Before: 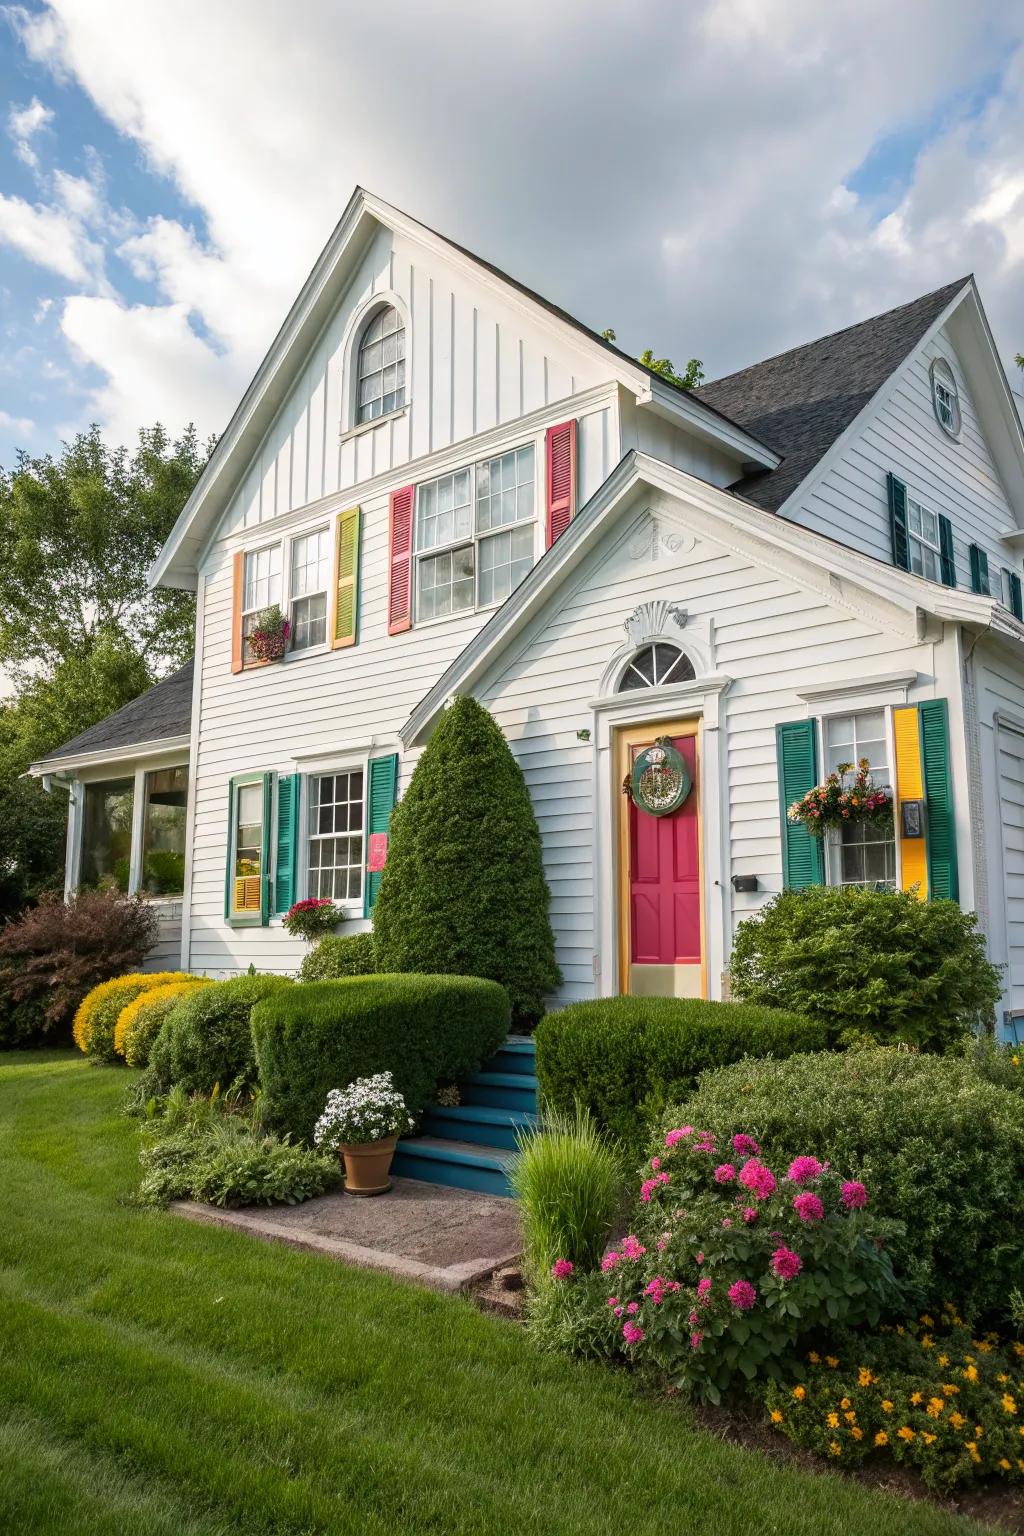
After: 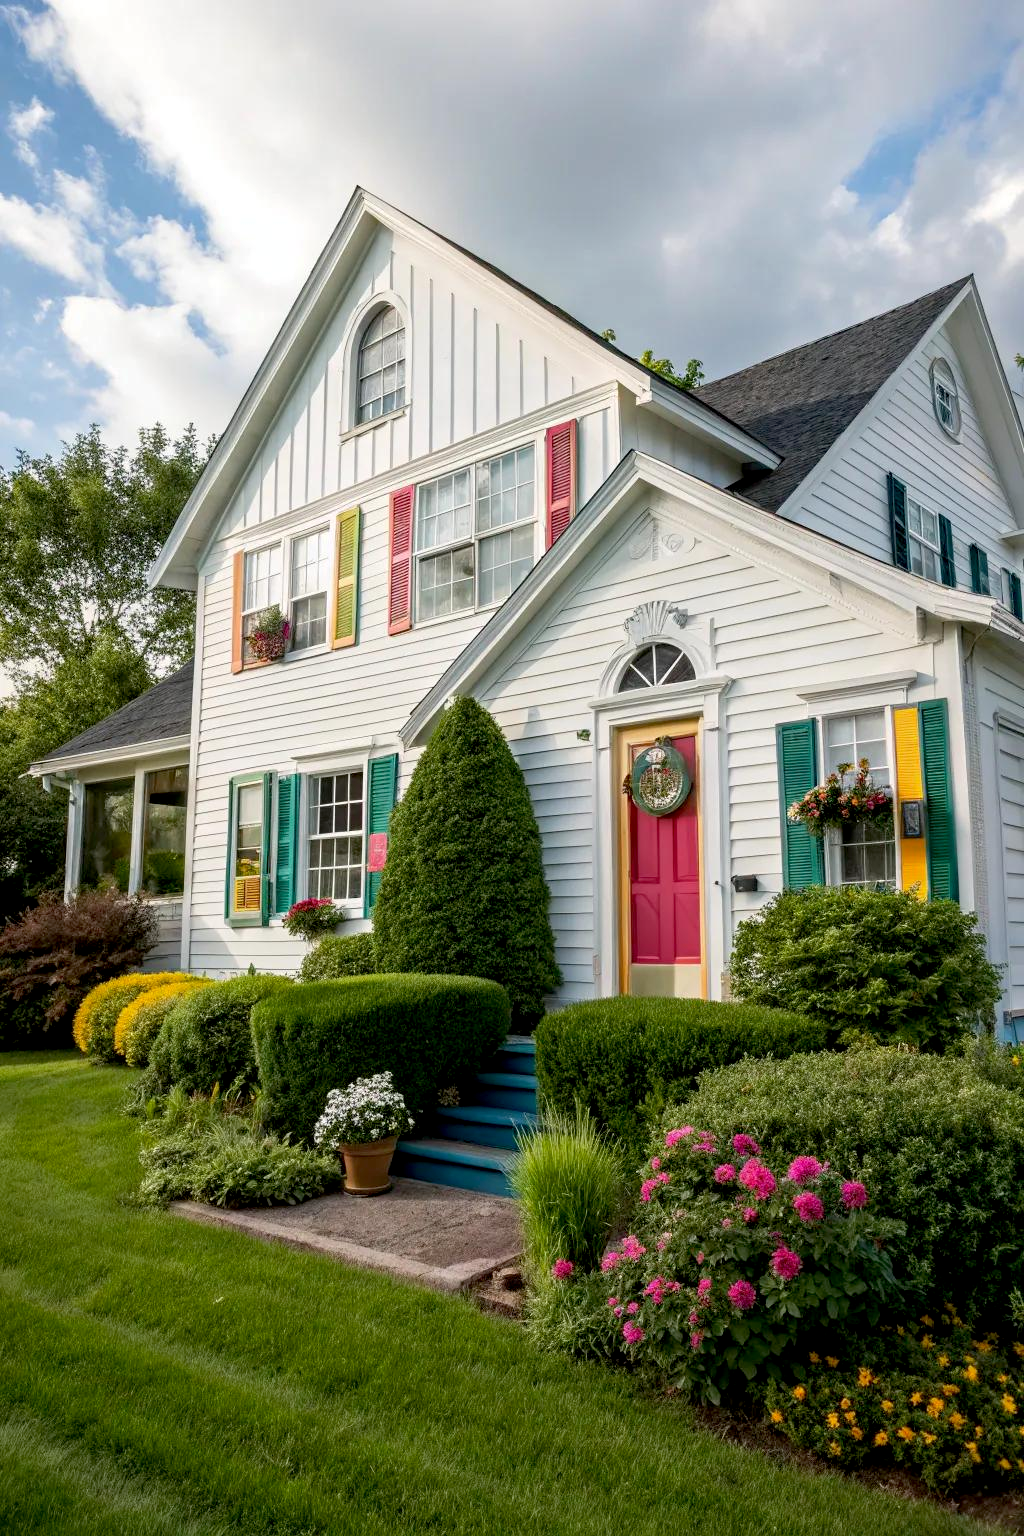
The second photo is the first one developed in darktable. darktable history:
exposure: black level correction 0.01, exposure 0.007 EV, compensate highlight preservation false
